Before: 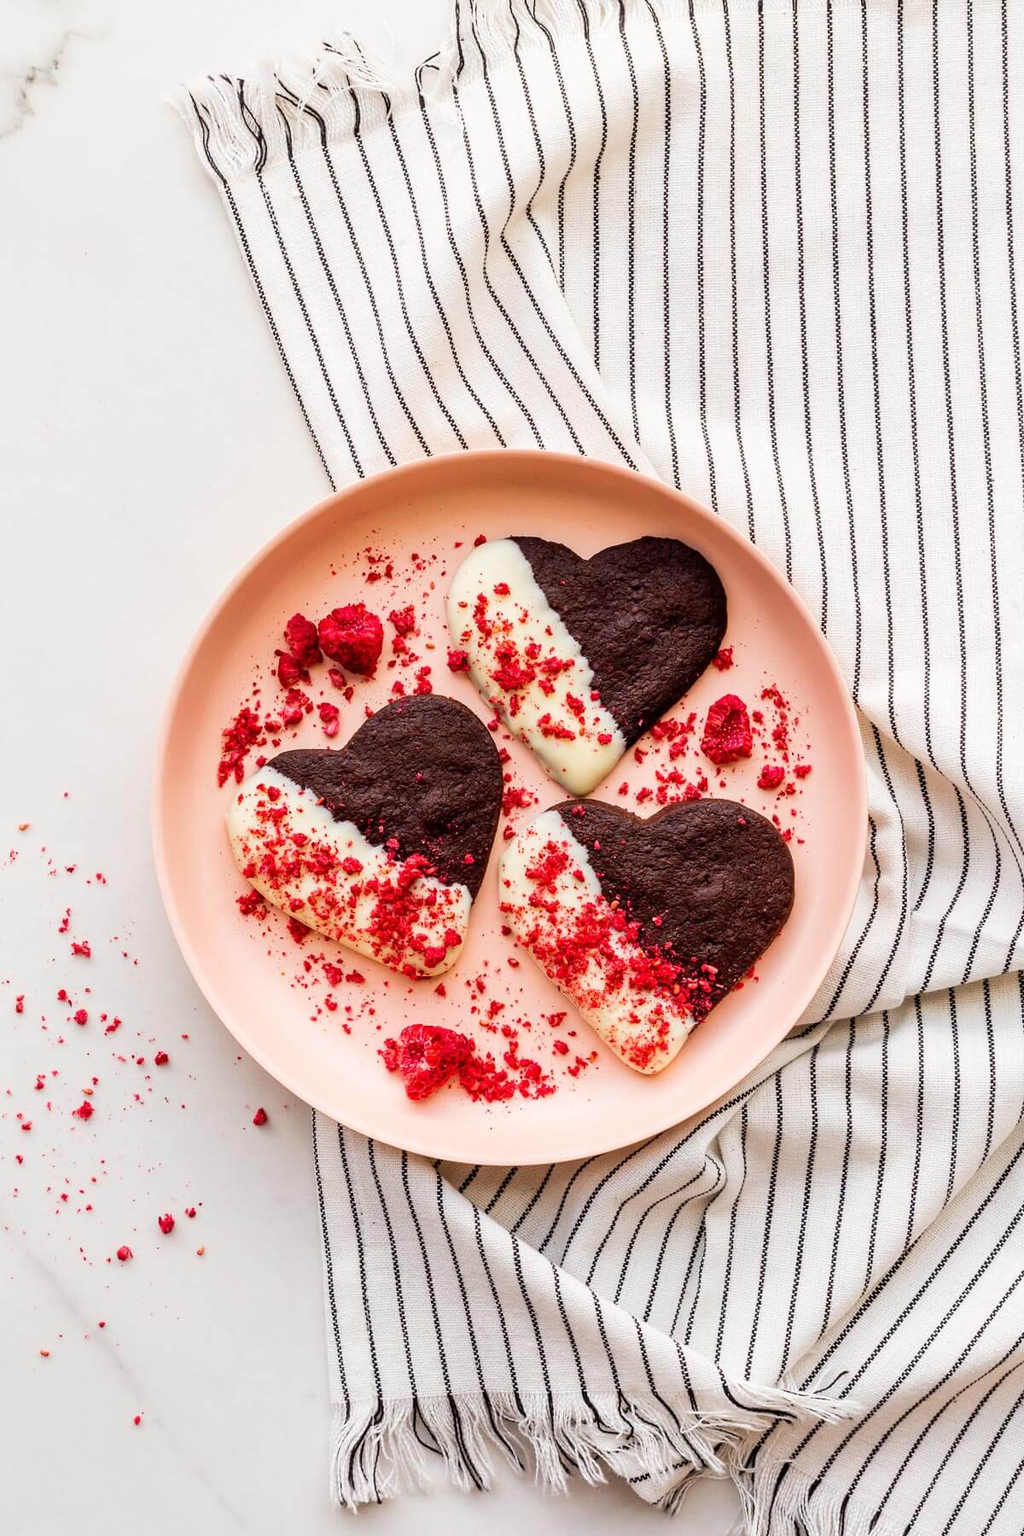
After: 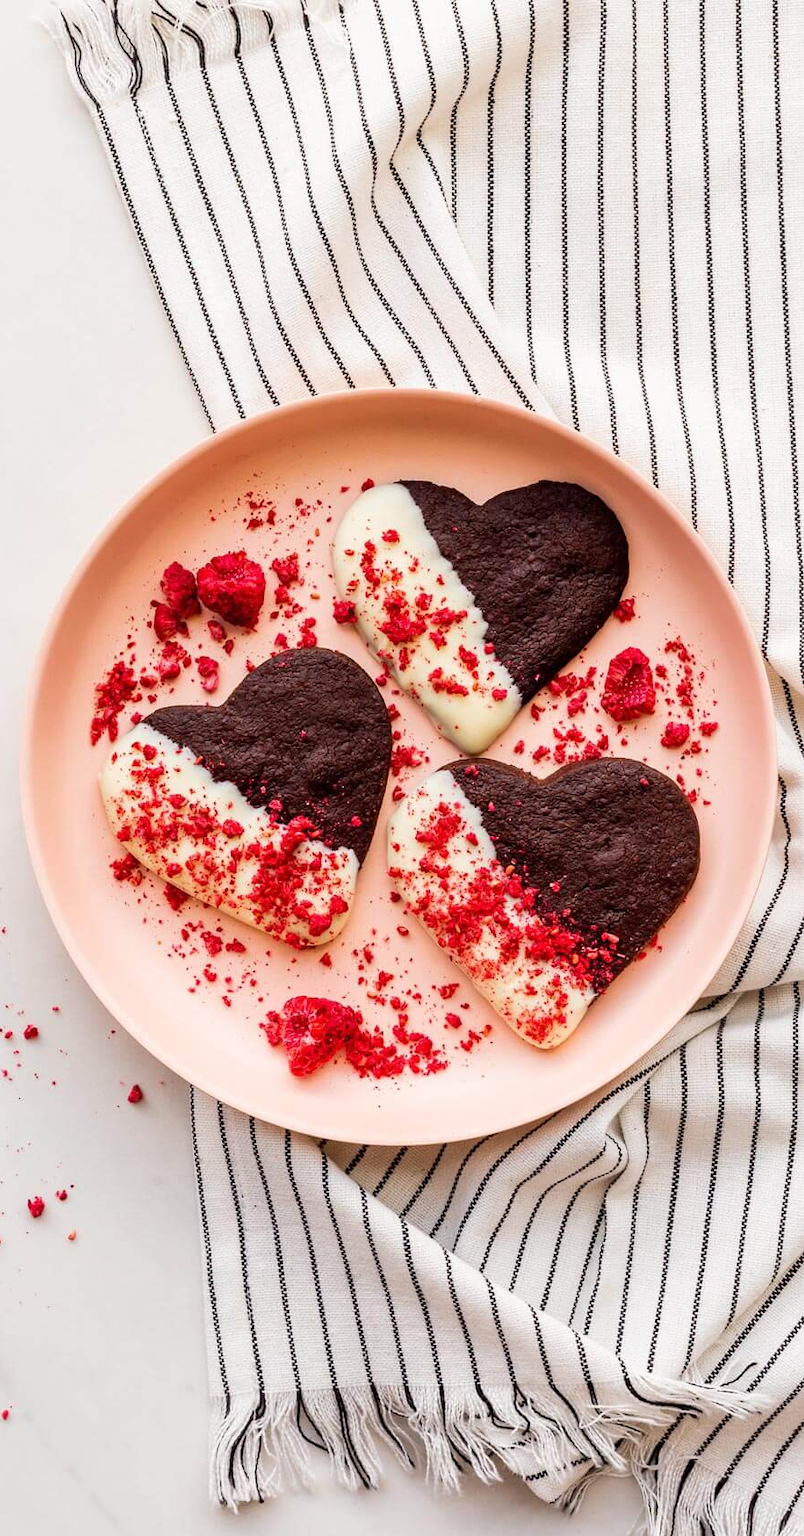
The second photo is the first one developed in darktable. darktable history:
crop and rotate: left 12.983%, top 5.383%, right 12.603%
